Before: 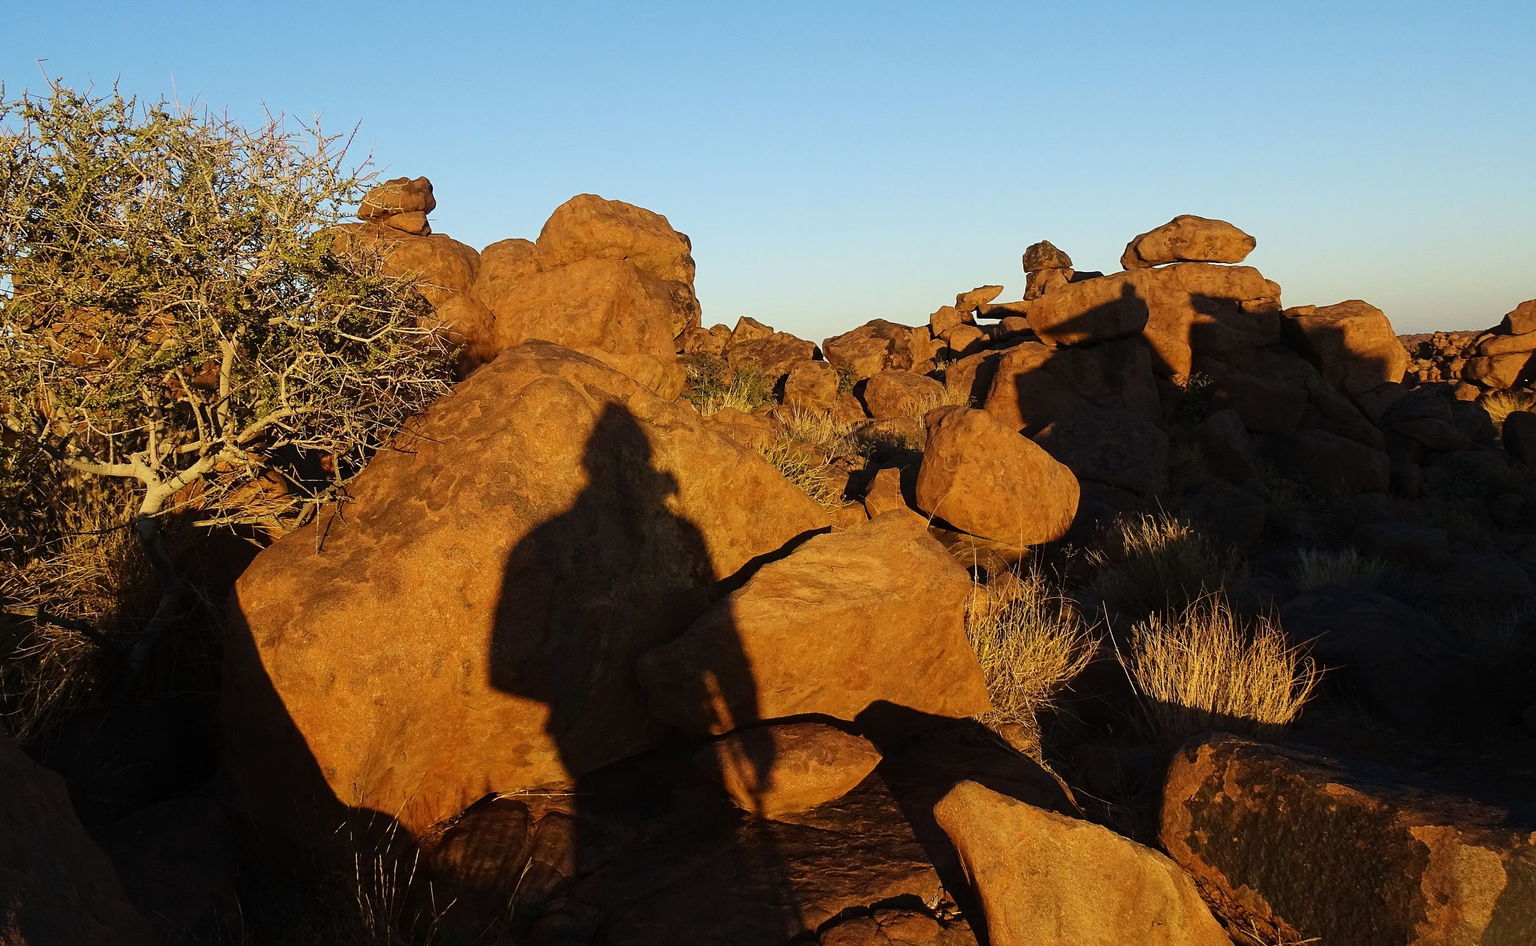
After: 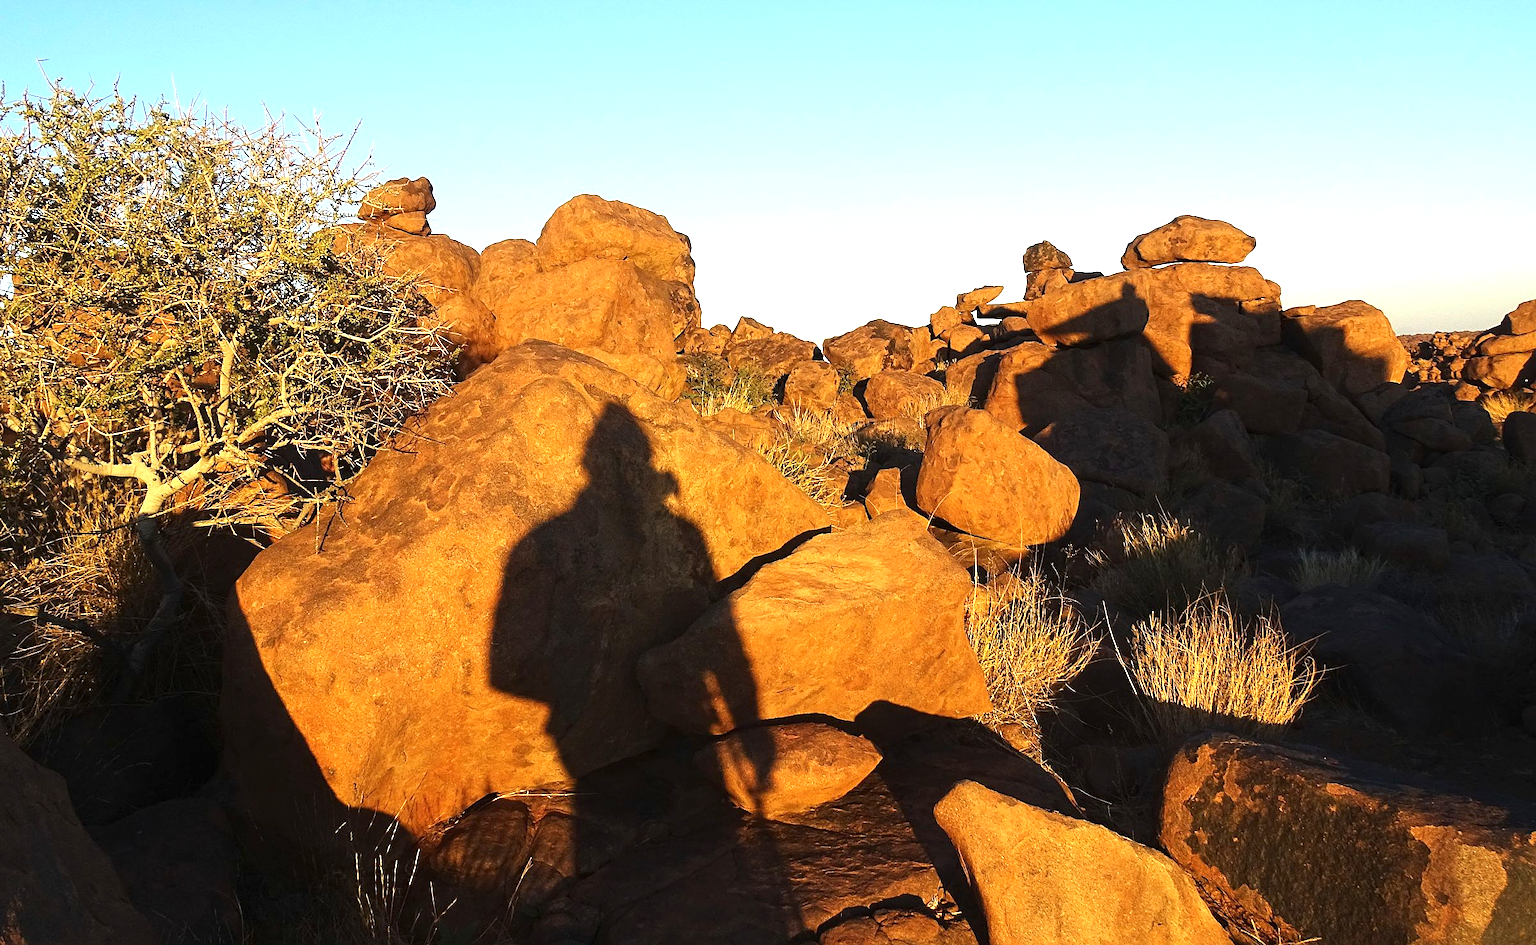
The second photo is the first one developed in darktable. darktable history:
sharpen: amount 0.209
exposure: black level correction 0, exposure 1.001 EV, compensate highlight preservation false
